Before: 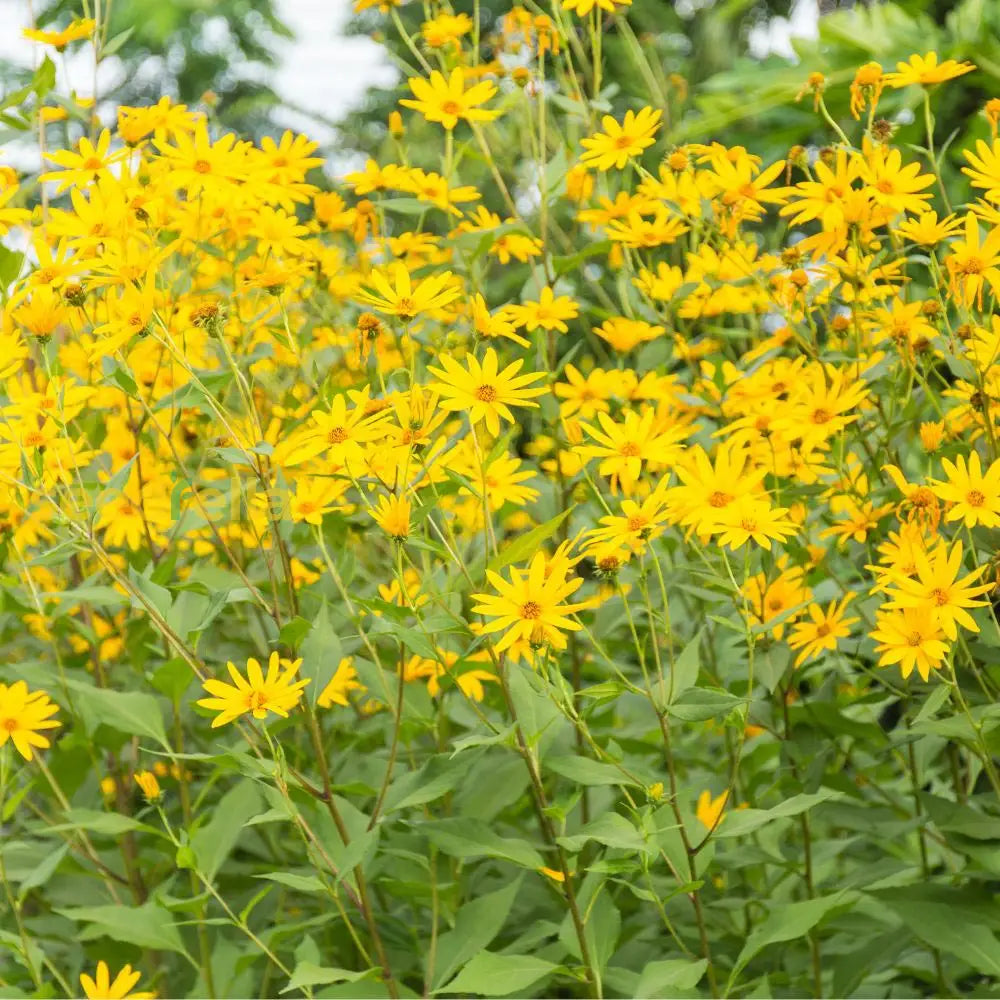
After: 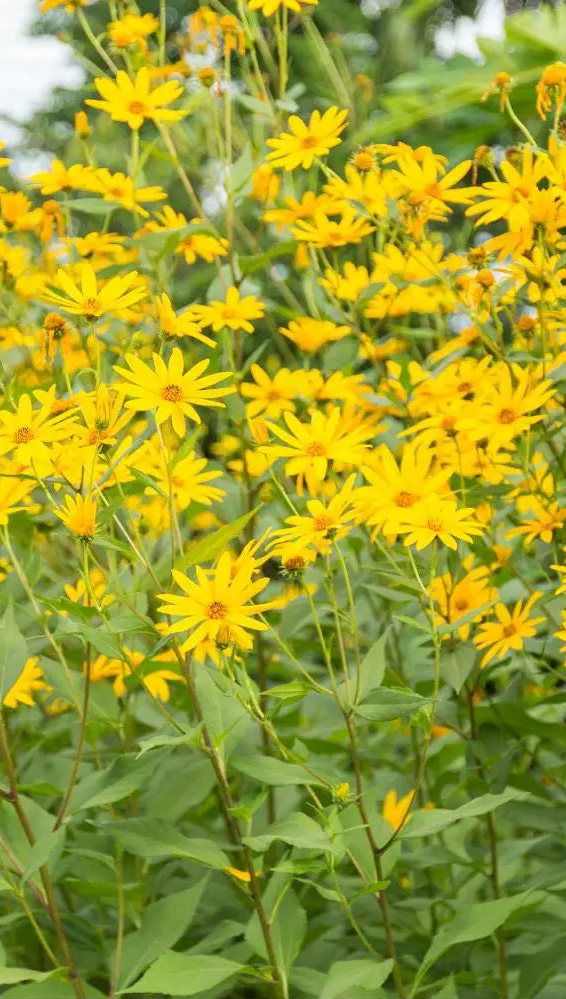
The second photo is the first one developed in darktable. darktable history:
crop: left 31.458%, top 0%, right 11.876%
white balance: emerald 1
